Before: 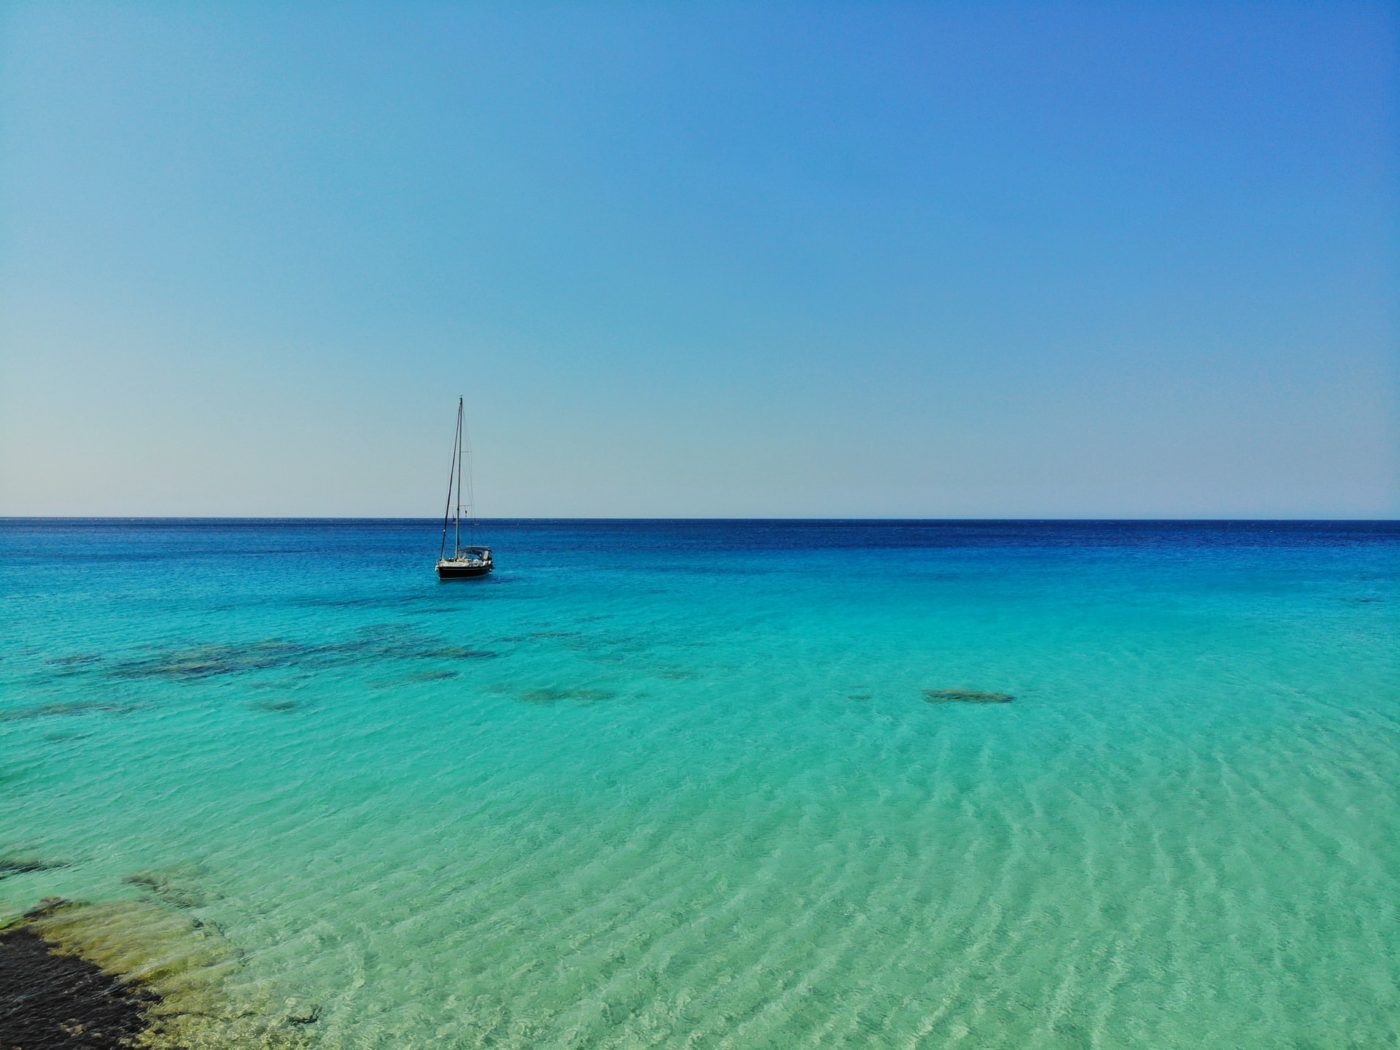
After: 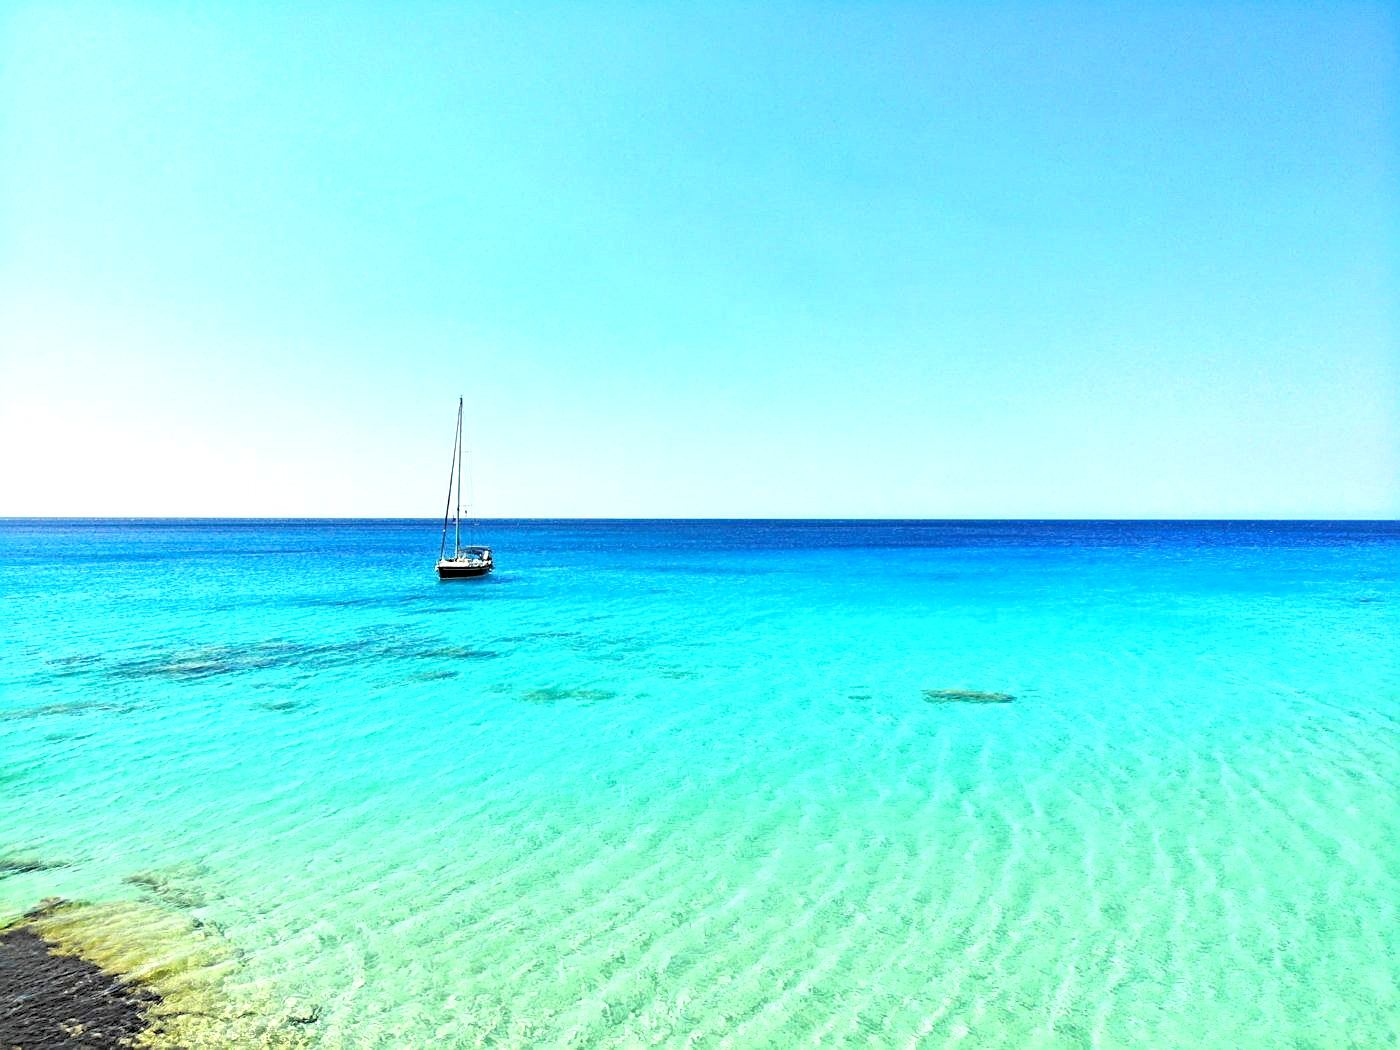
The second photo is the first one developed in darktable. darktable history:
sharpen: on, module defaults
exposure: black level correction 0, exposure 1.675 EV, compensate exposure bias true, compensate highlight preservation false
rgb levels: preserve colors sum RGB, levels [[0.038, 0.433, 0.934], [0, 0.5, 1], [0, 0.5, 1]]
local contrast: mode bilateral grid, contrast 20, coarseness 50, detail 144%, midtone range 0.2
